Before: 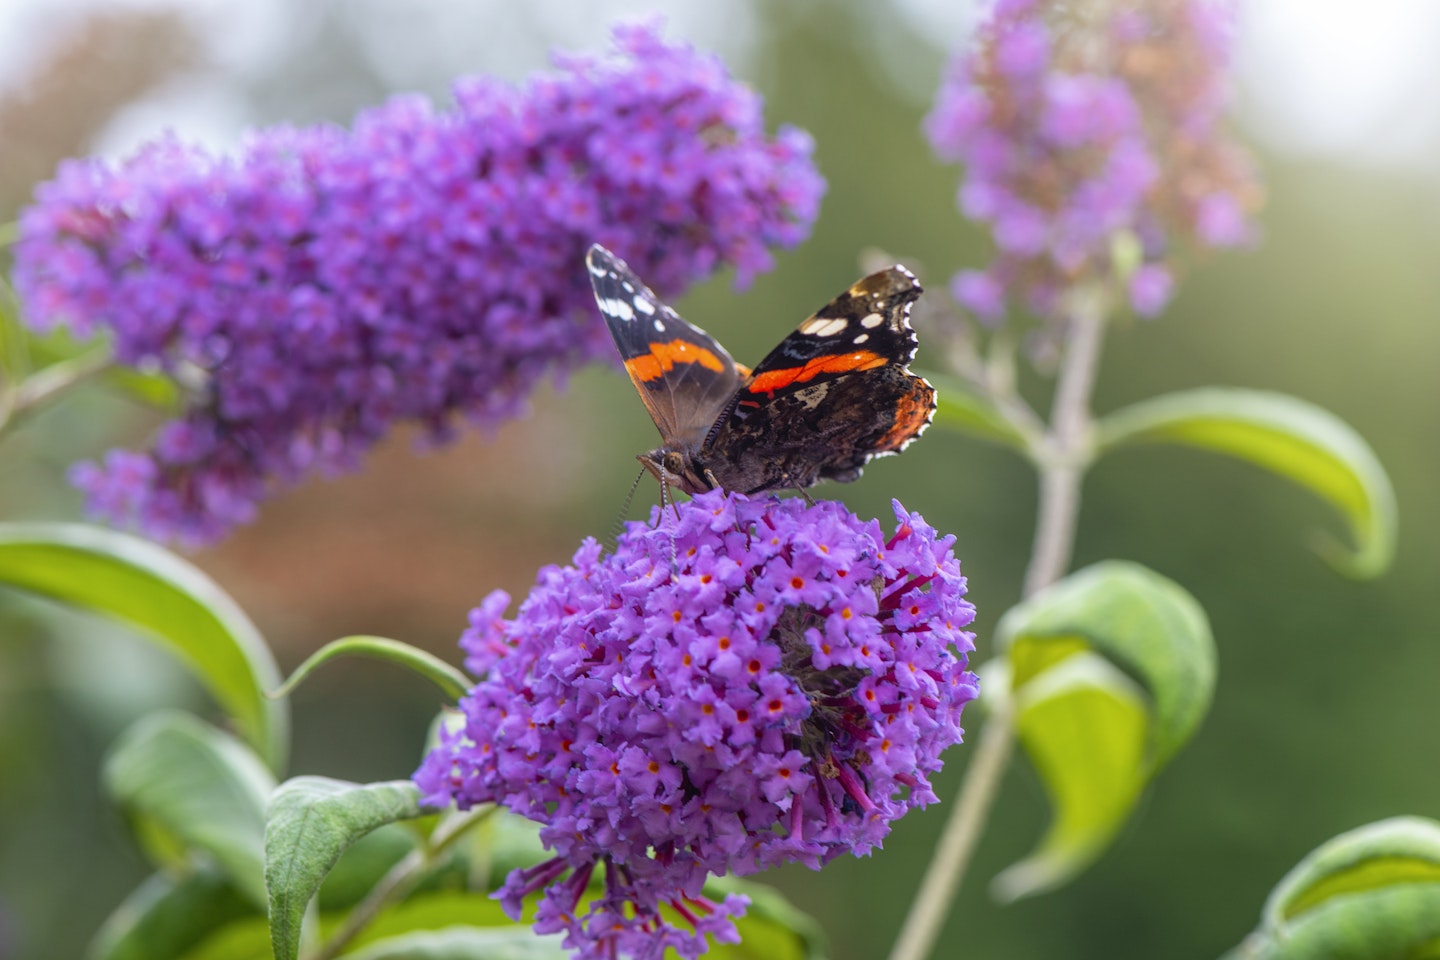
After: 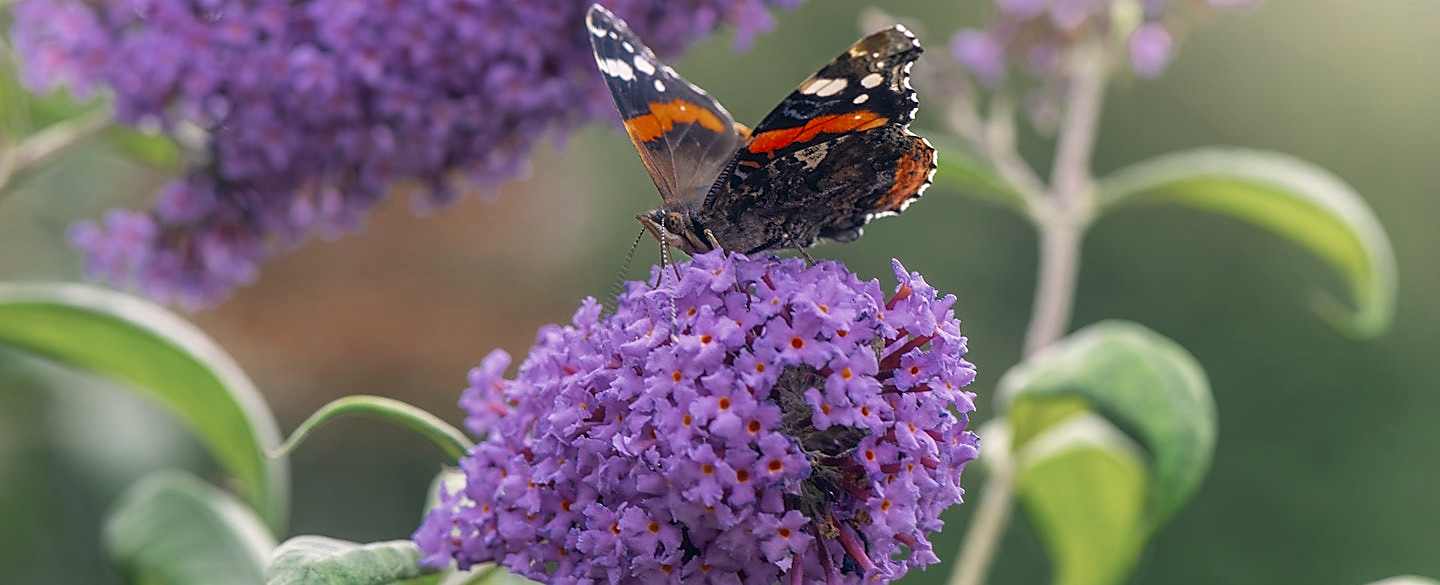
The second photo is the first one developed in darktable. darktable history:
sharpen: radius 1.409, amount 1.238, threshold 0.759
color zones: curves: ch0 [(0, 0.5) (0.125, 0.4) (0.25, 0.5) (0.375, 0.4) (0.5, 0.4) (0.625, 0.35) (0.75, 0.35) (0.875, 0.5)]; ch1 [(0, 0.35) (0.125, 0.45) (0.25, 0.35) (0.375, 0.35) (0.5, 0.35) (0.625, 0.35) (0.75, 0.45) (0.875, 0.35)]; ch2 [(0, 0.6) (0.125, 0.5) (0.25, 0.5) (0.375, 0.6) (0.5, 0.6) (0.625, 0.5) (0.75, 0.5) (0.875, 0.5)]
color correction: highlights a* 5.35, highlights b* 5.3, shadows a* -4.8, shadows b* -5.19
crop and rotate: top 25.098%, bottom 13.953%
